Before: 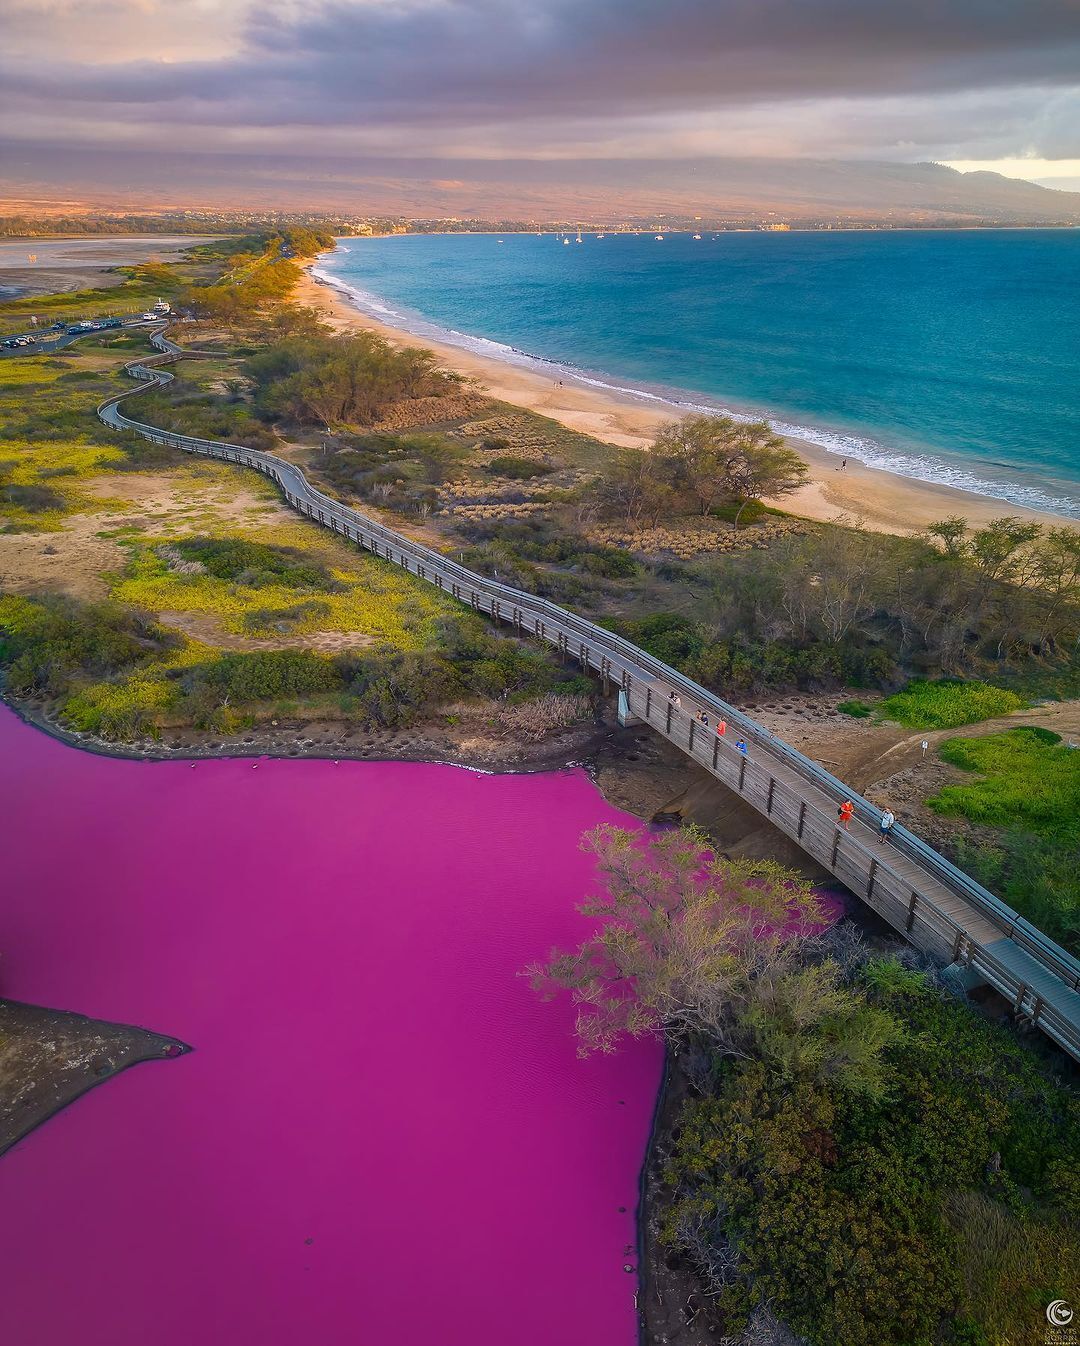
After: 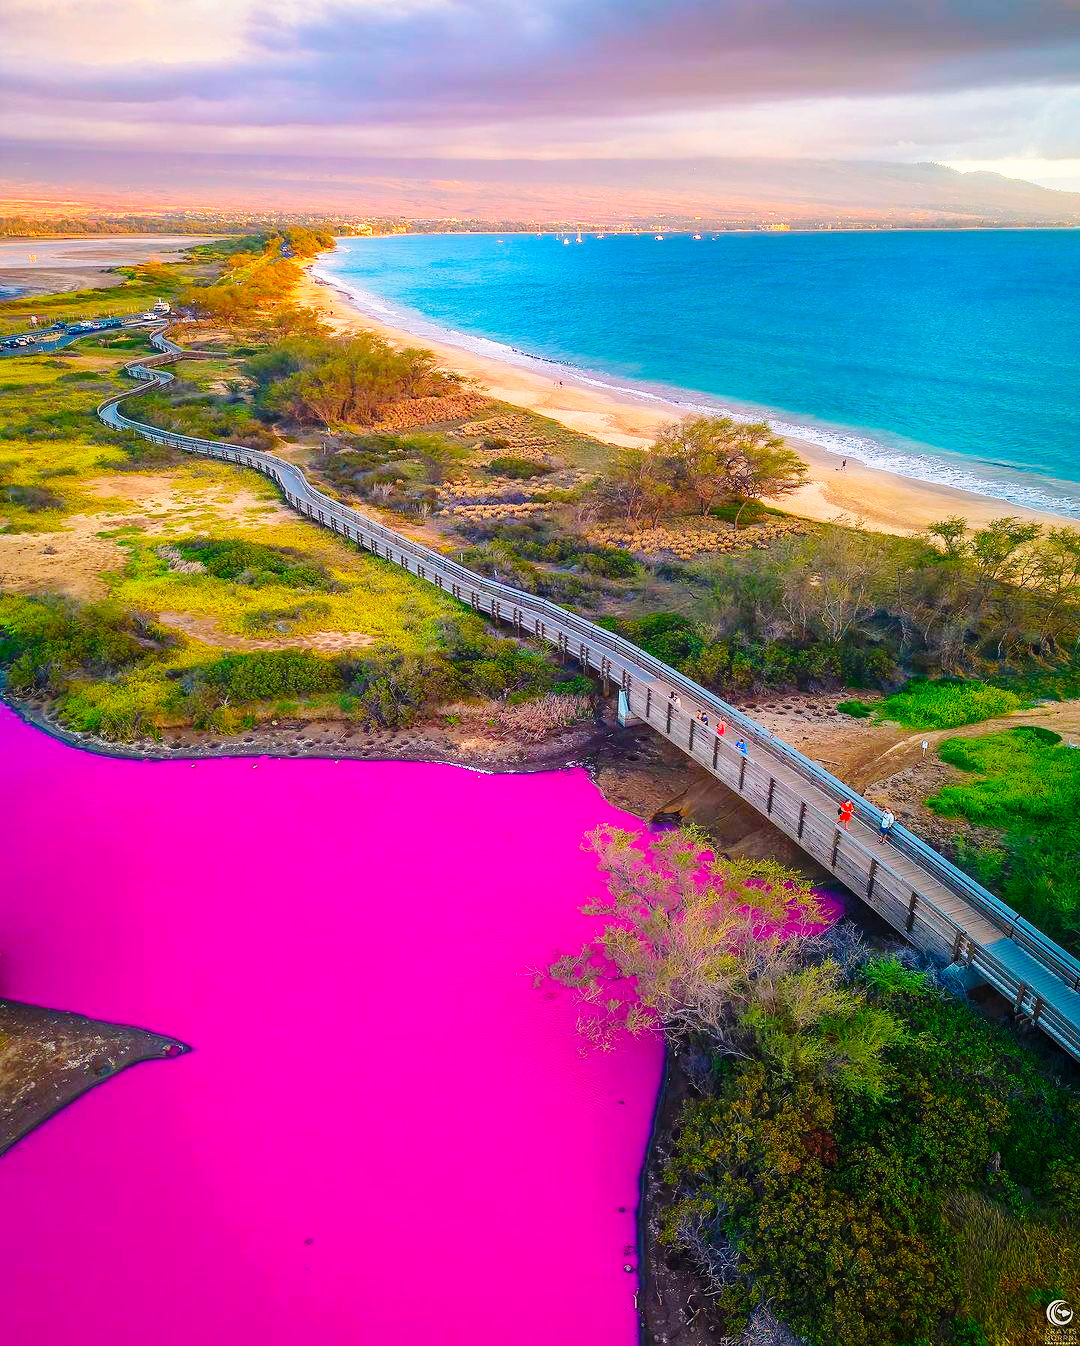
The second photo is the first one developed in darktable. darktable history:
color contrast: green-magenta contrast 1.69, blue-yellow contrast 1.49
base curve: curves: ch0 [(0, 0) (0.028, 0.03) (0.121, 0.232) (0.46, 0.748) (0.859, 0.968) (1, 1)], preserve colors none
color balance rgb: on, module defaults
